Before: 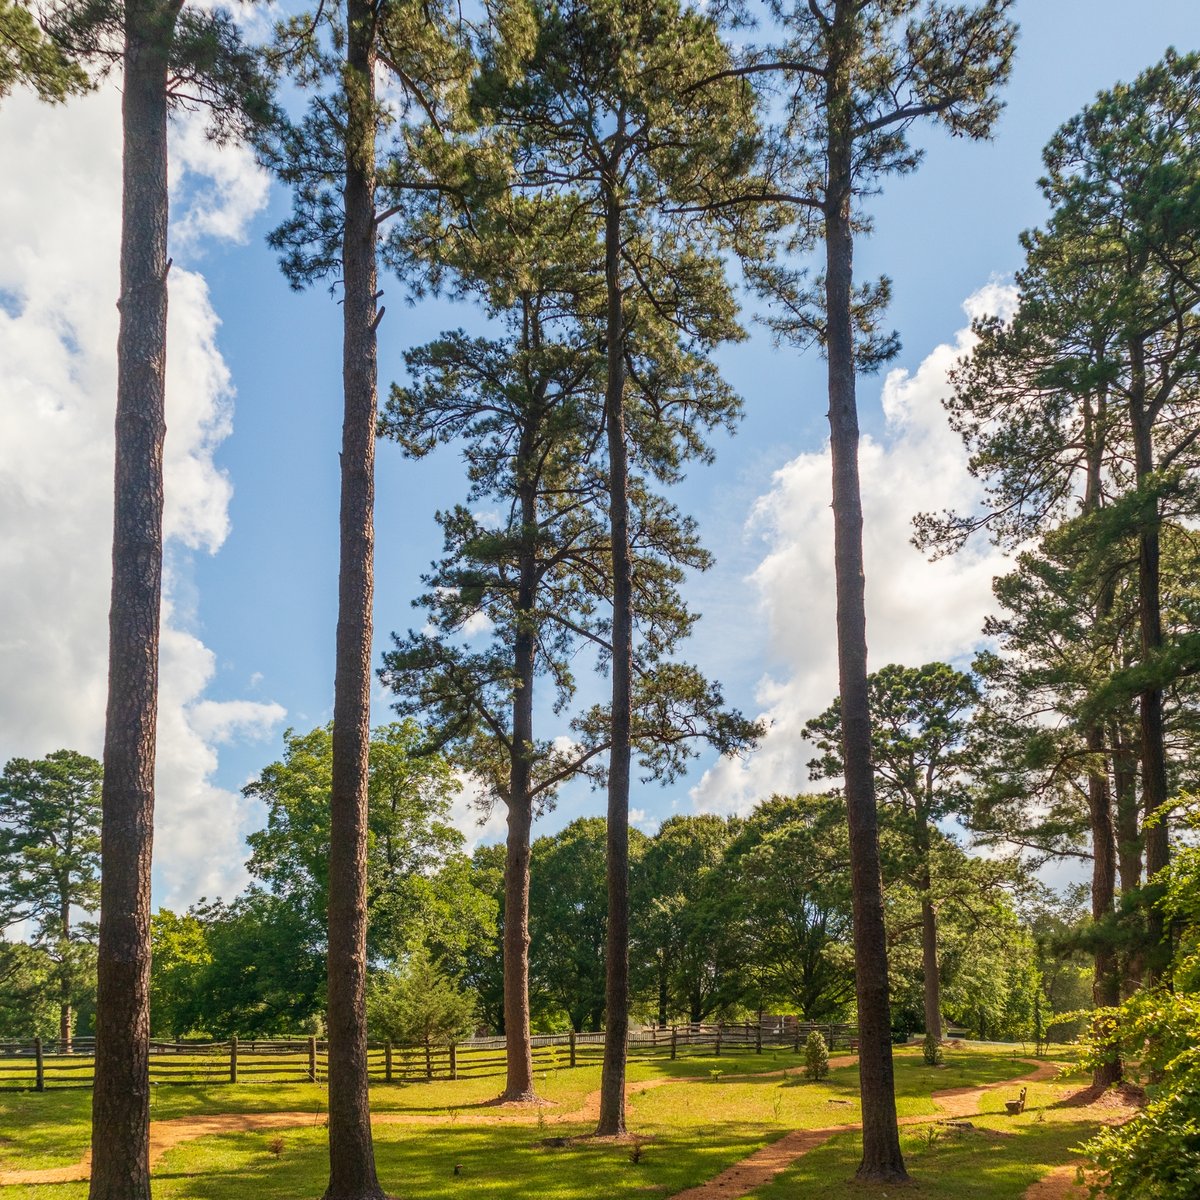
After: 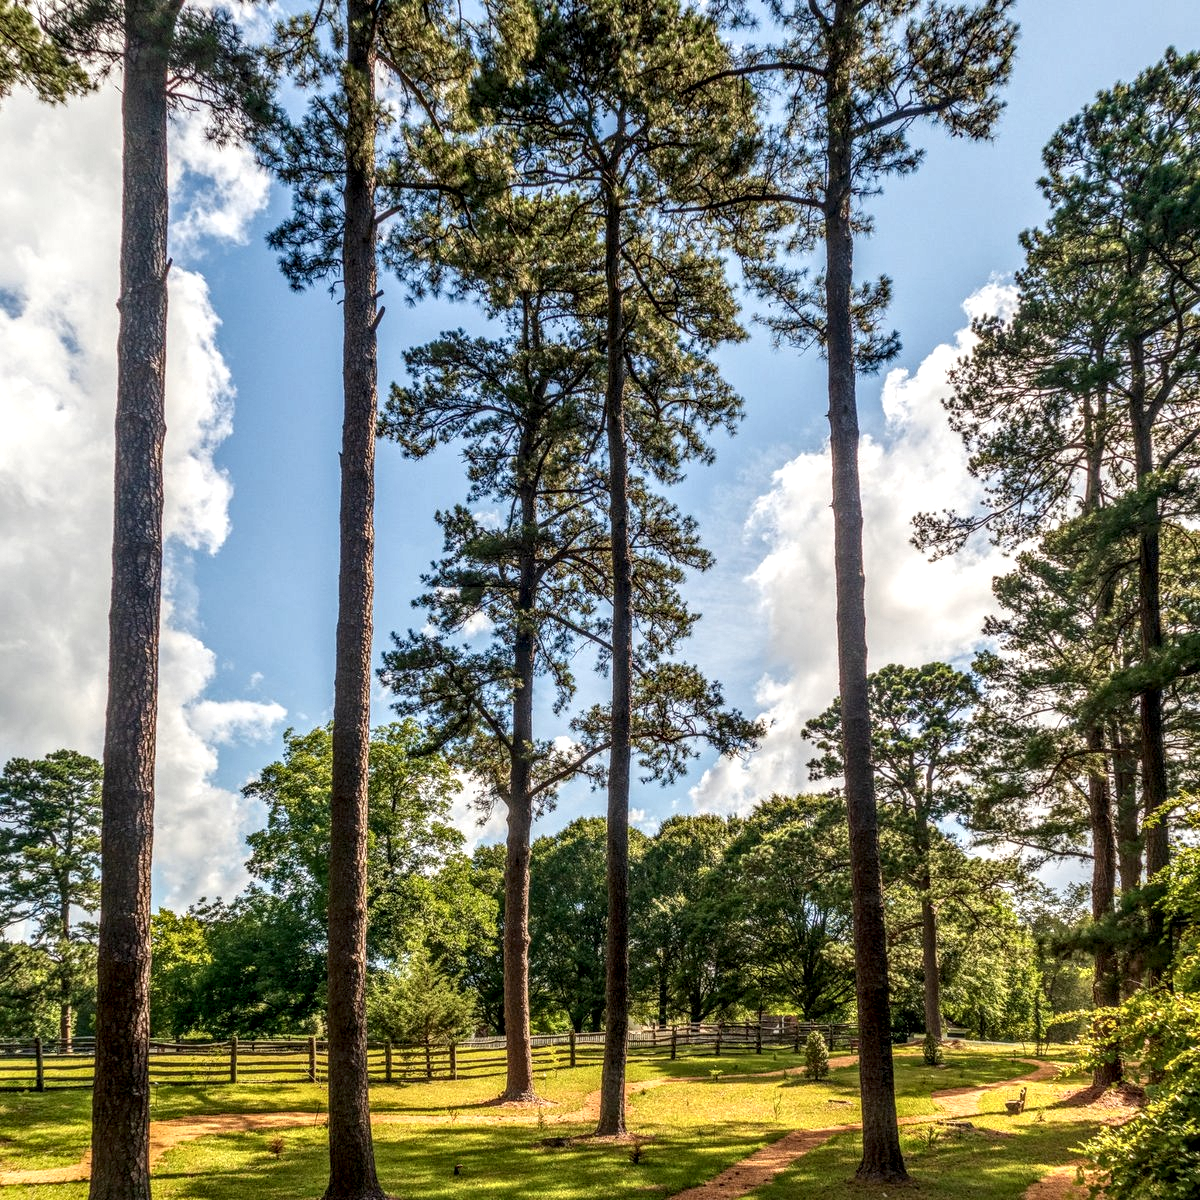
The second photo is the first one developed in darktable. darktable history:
local contrast: highlights 3%, shadows 5%, detail 182%
